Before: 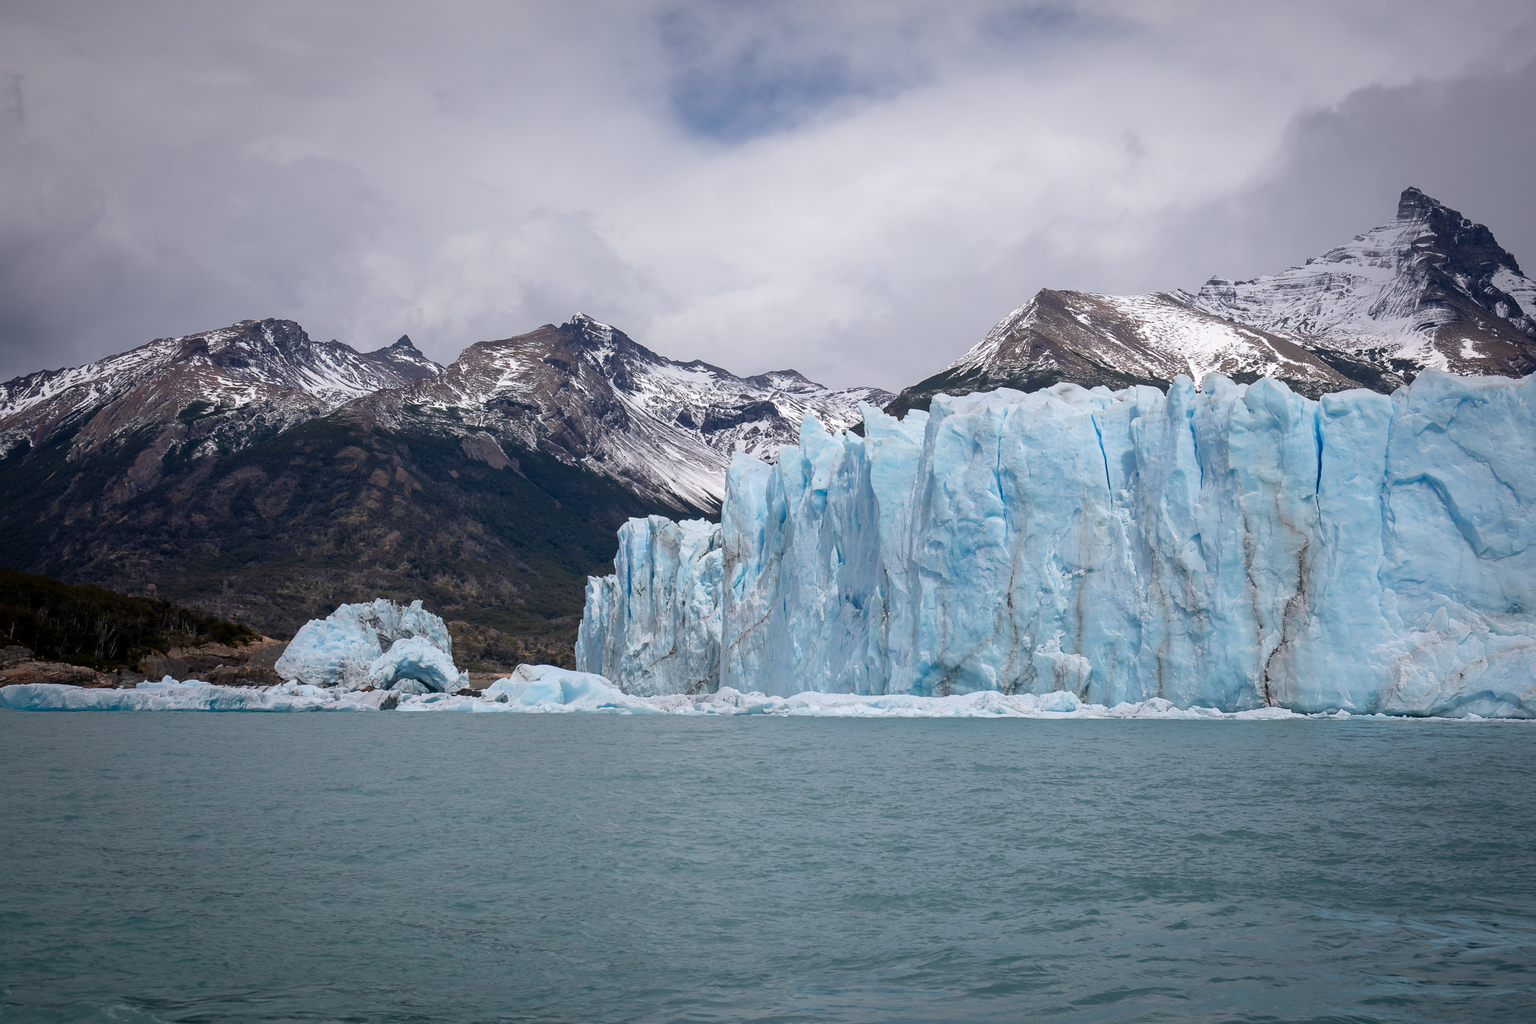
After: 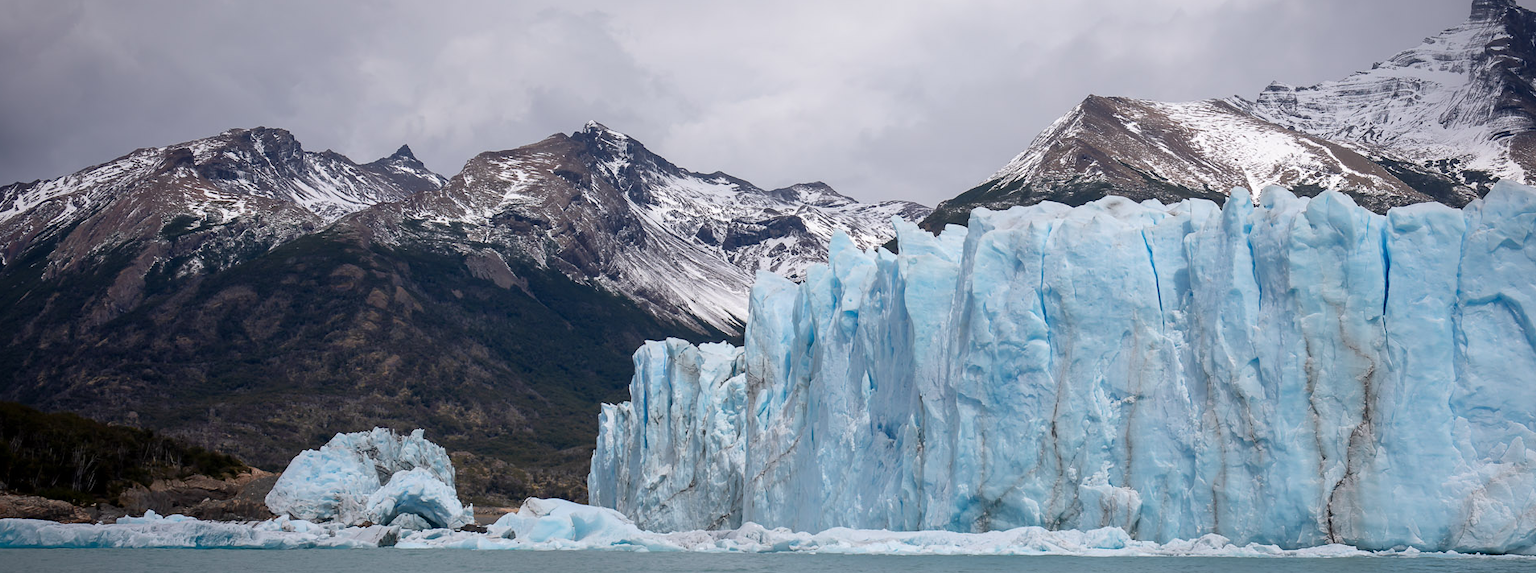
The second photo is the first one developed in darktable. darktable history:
crop: left 1.811%, top 19.587%, right 5.001%, bottom 28.2%
